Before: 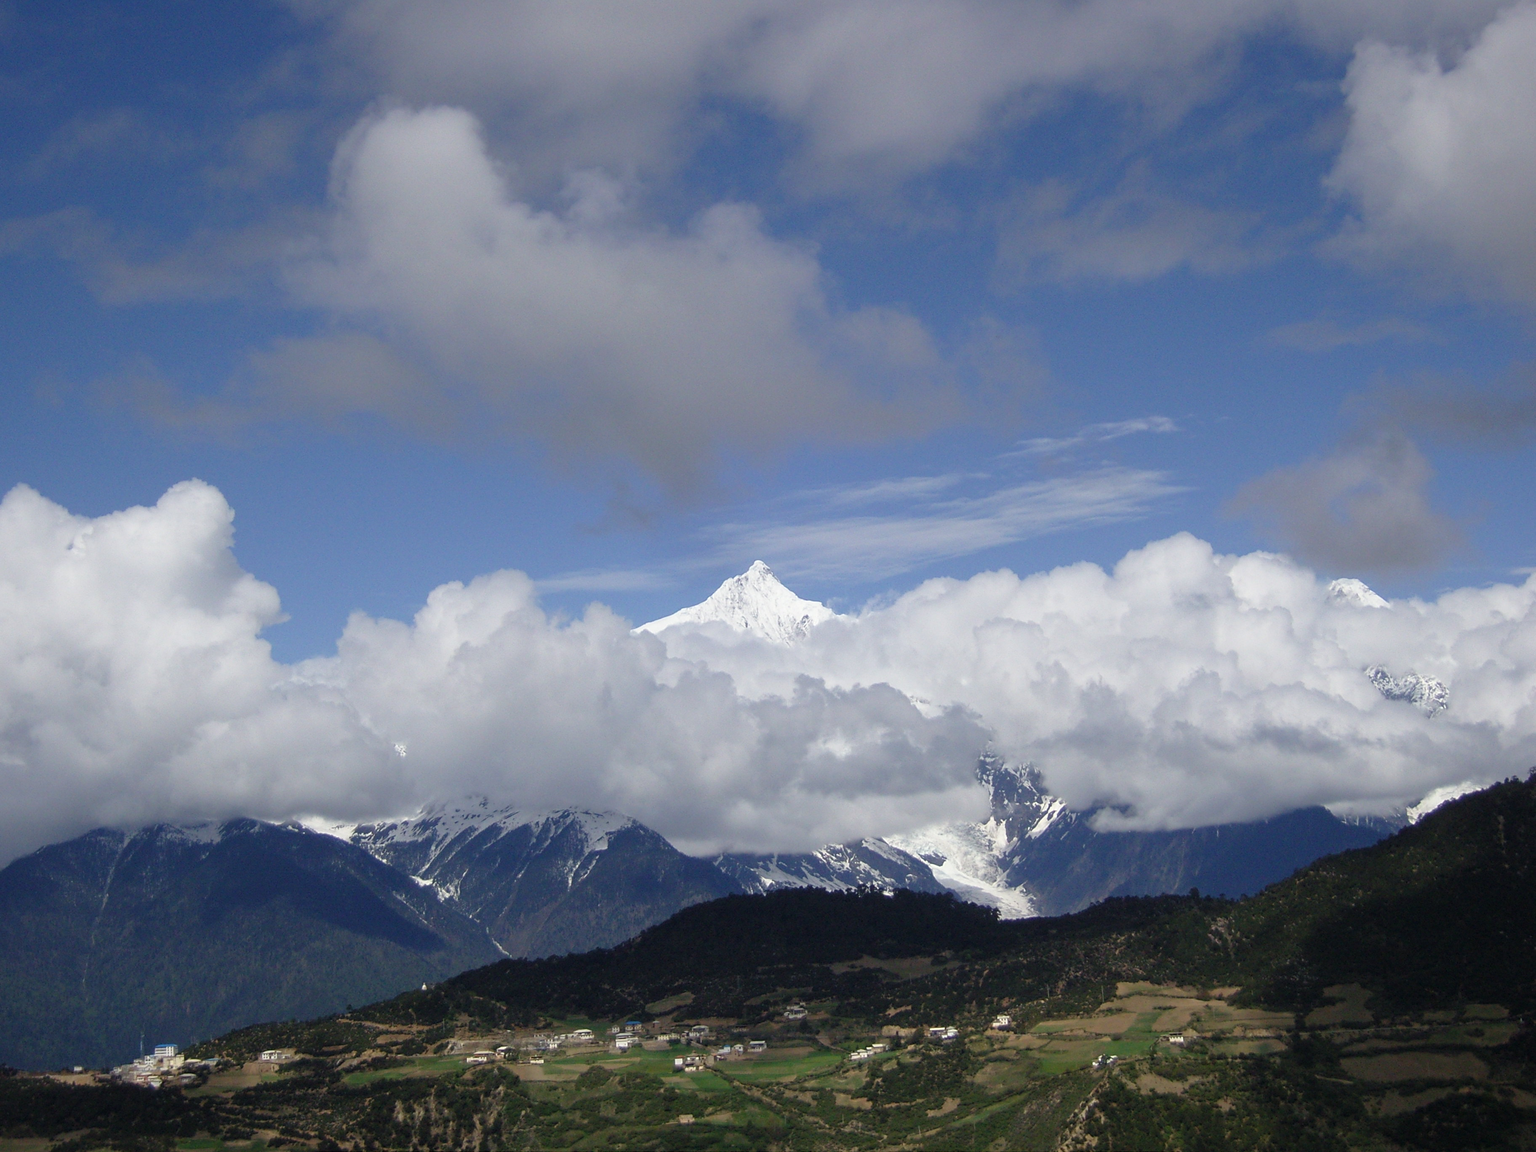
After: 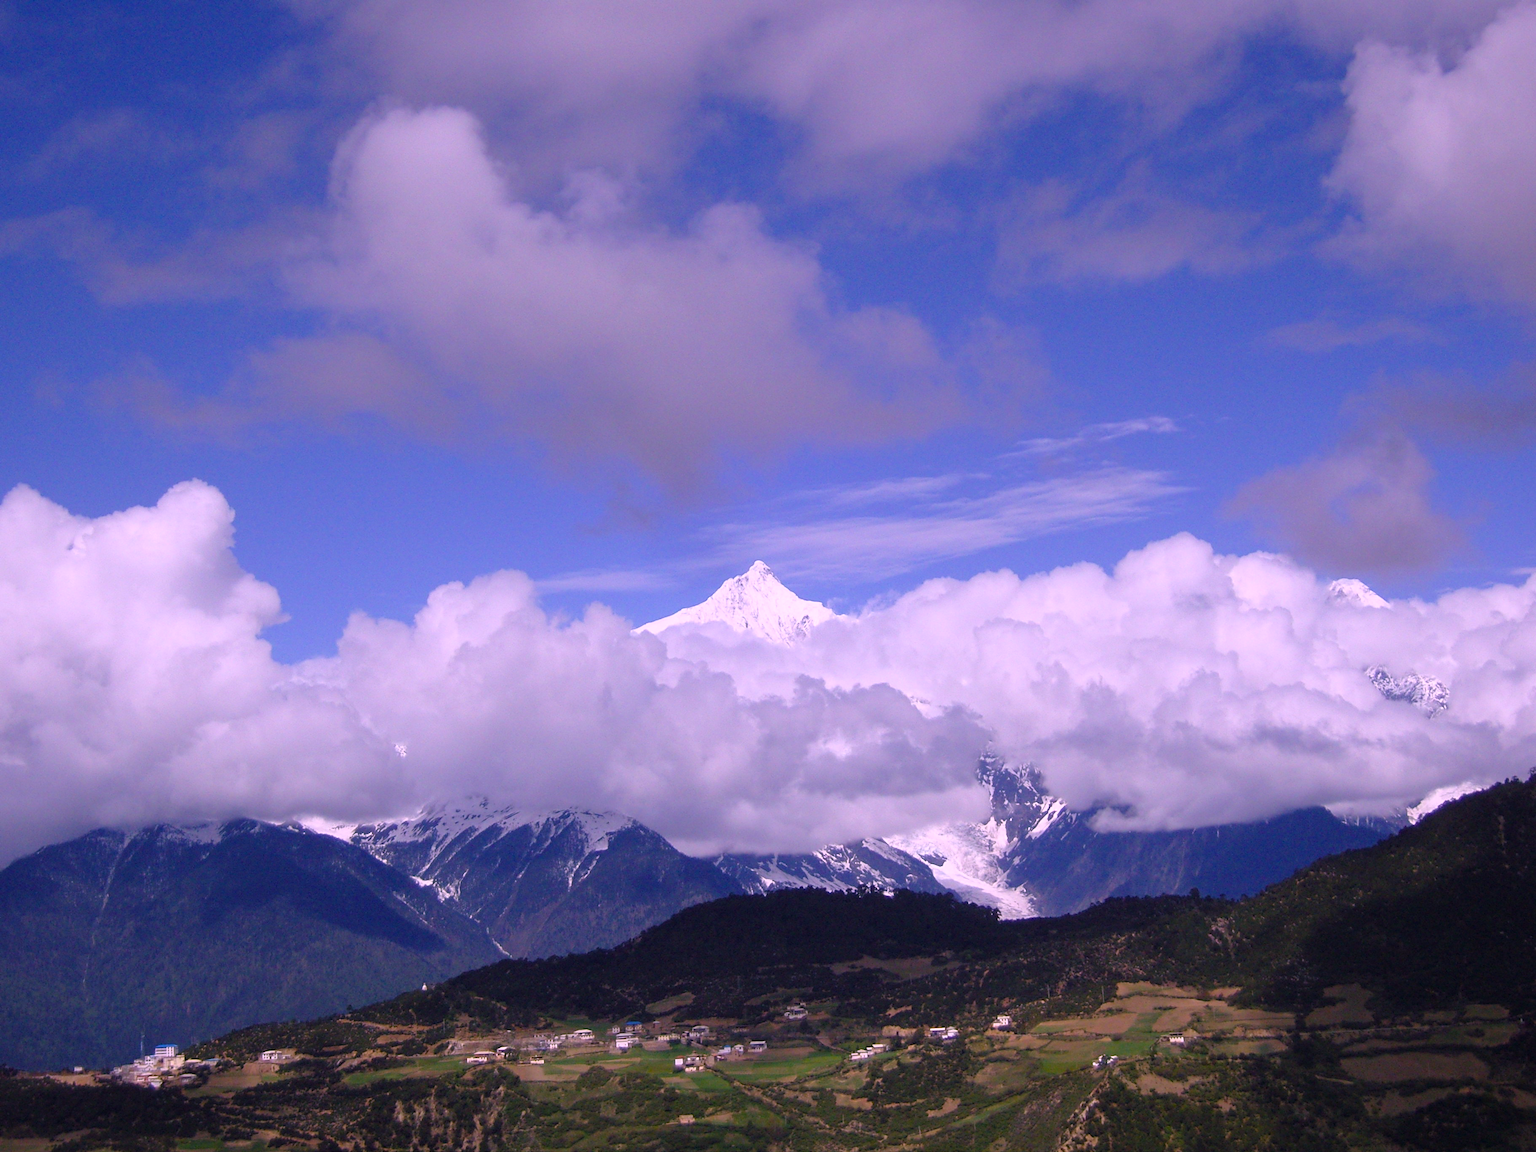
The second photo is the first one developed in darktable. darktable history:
color calibration: output R [1.063, -0.012, -0.003, 0], output B [-0.079, 0.047, 1, 0], illuminant custom, x 0.367, y 0.392, temperature 4439 K
color balance rgb: perceptual saturation grading › global saturation 30.699%, global vibrance 20%
